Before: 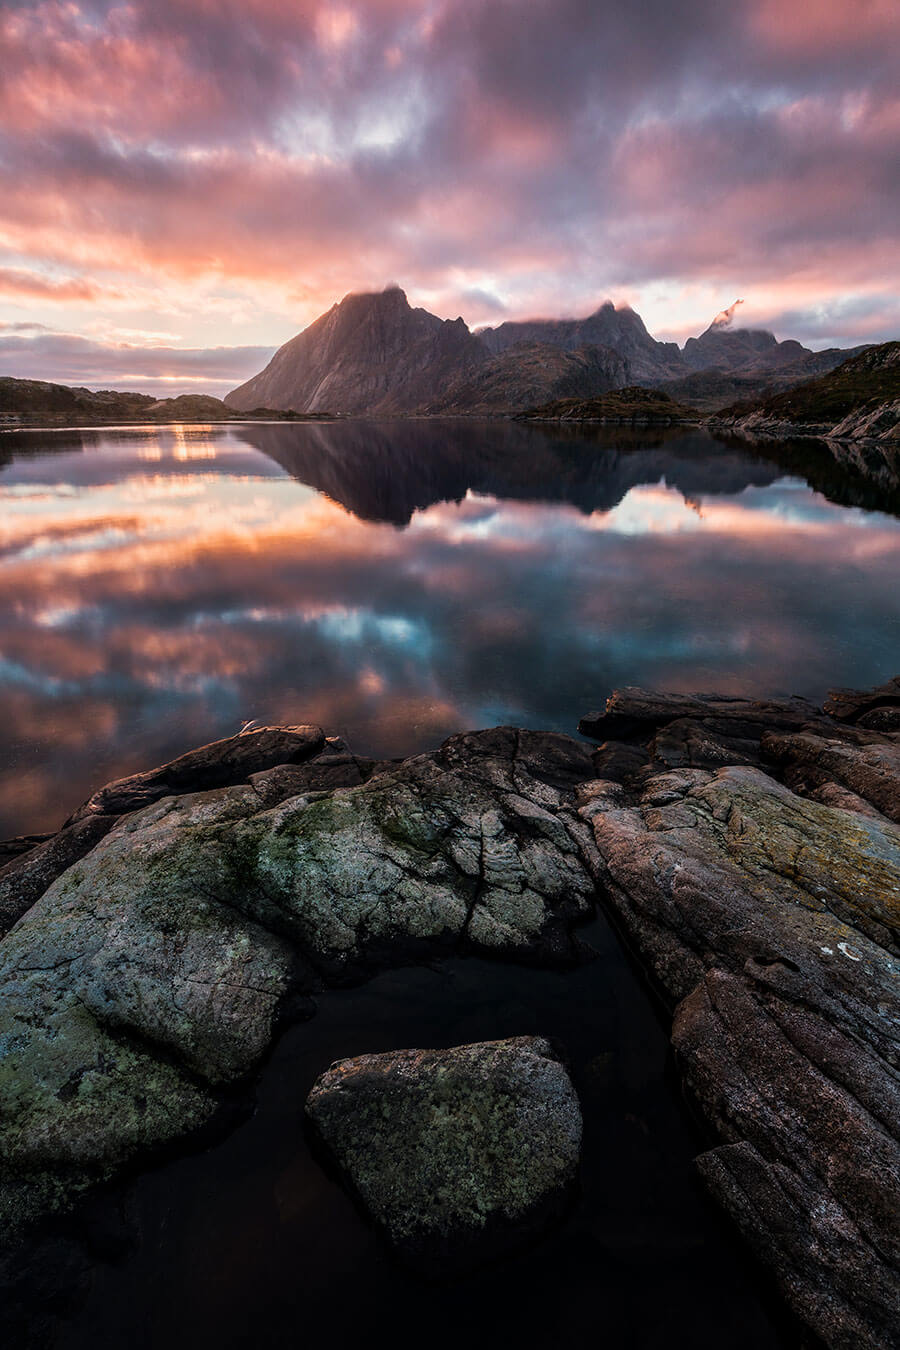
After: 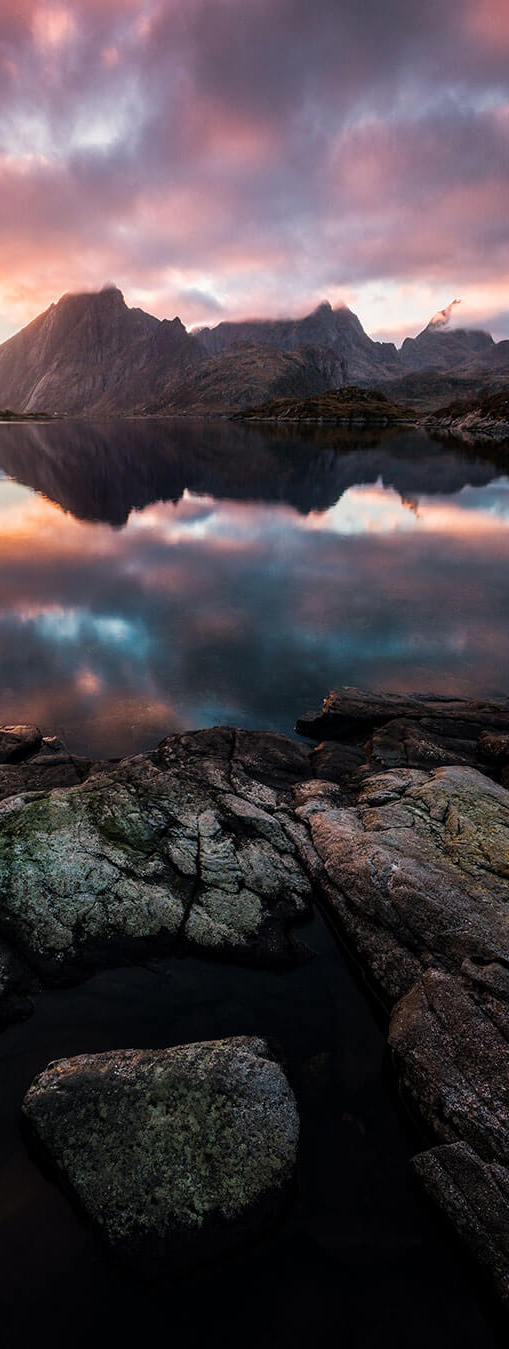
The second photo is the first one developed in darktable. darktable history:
crop: left 31.458%, top 0%, right 11.876%
